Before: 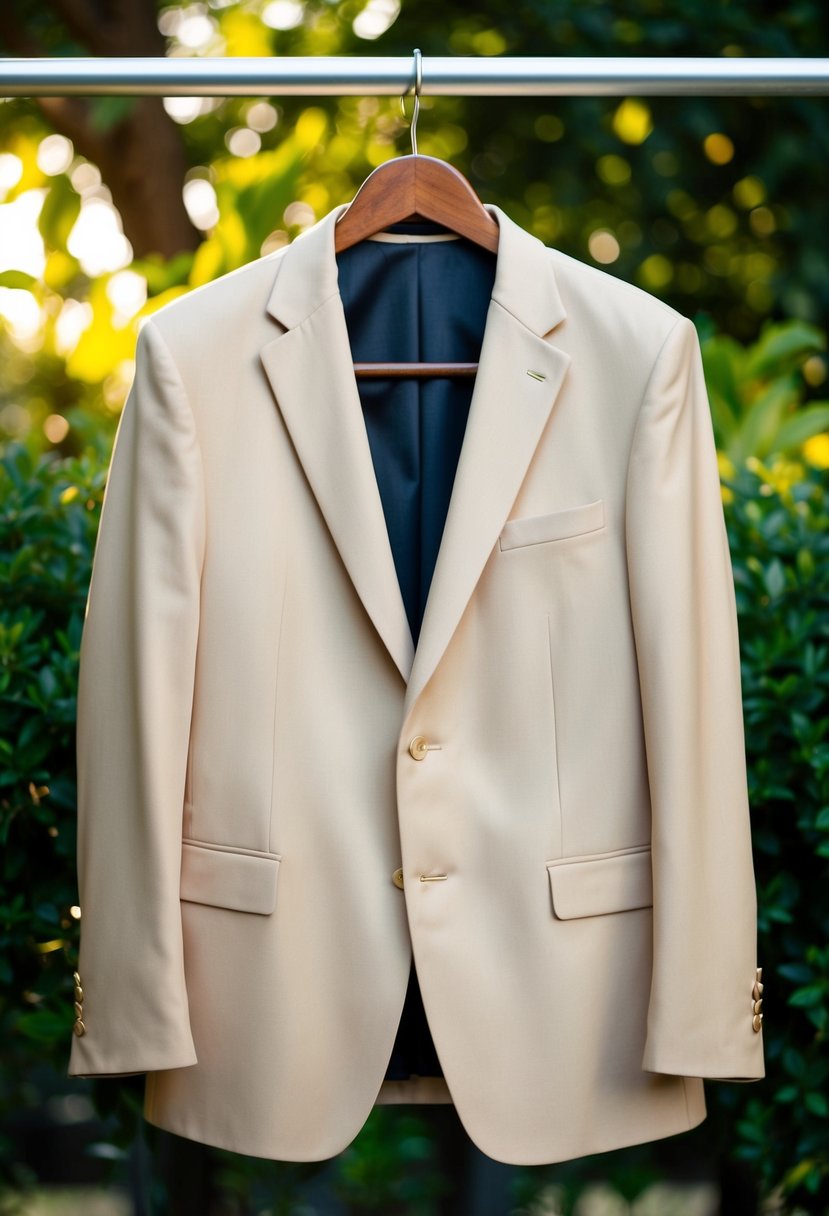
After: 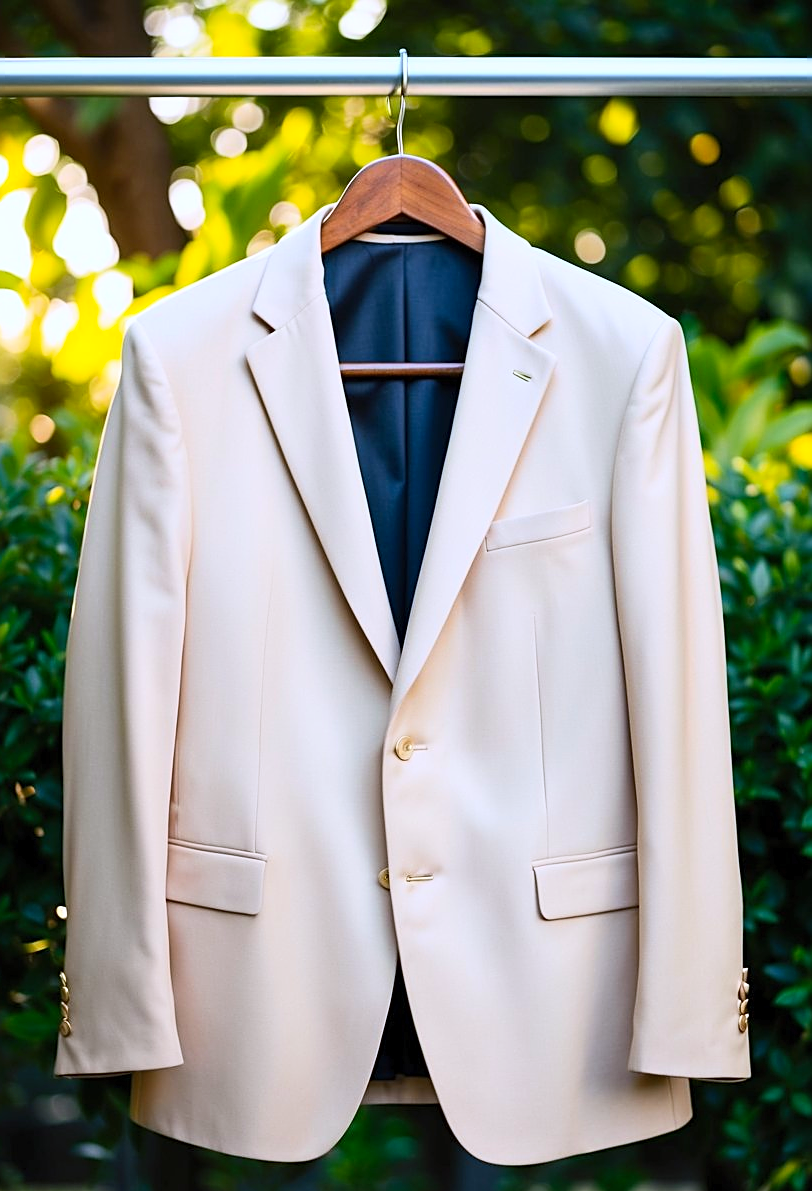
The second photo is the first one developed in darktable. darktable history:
contrast brightness saturation: contrast 0.2, brightness 0.16, saturation 0.22
white balance: red 0.967, blue 1.119, emerald 0.756
crop: left 1.743%, right 0.268%, bottom 2.011%
sharpen: amount 0.575
